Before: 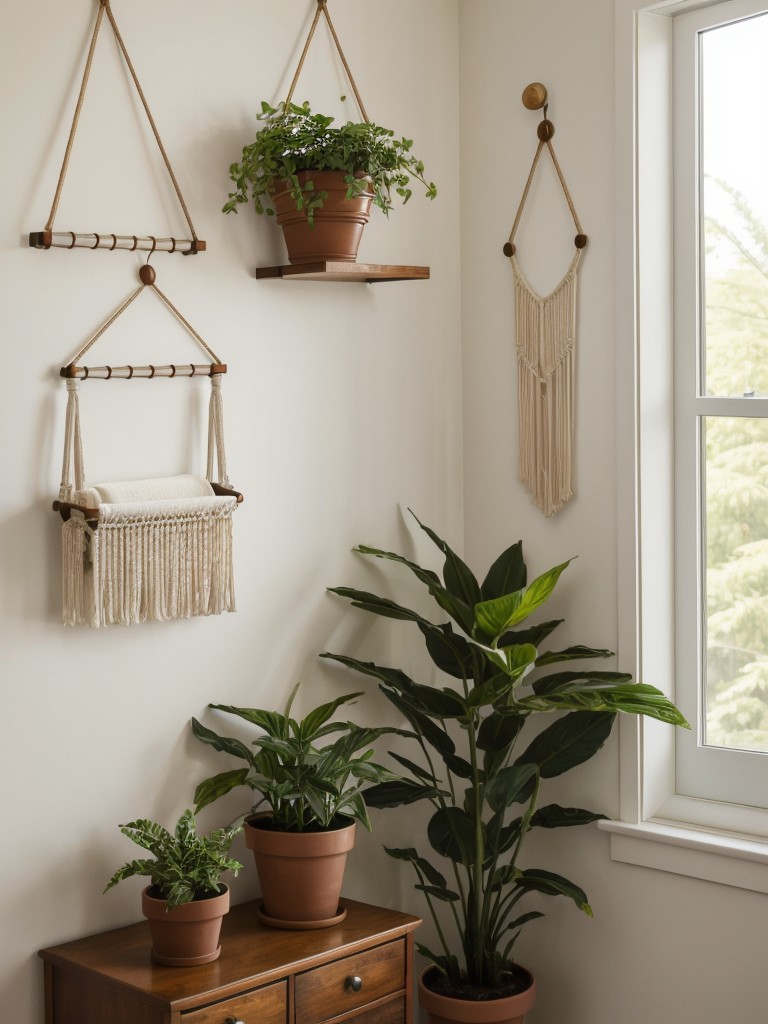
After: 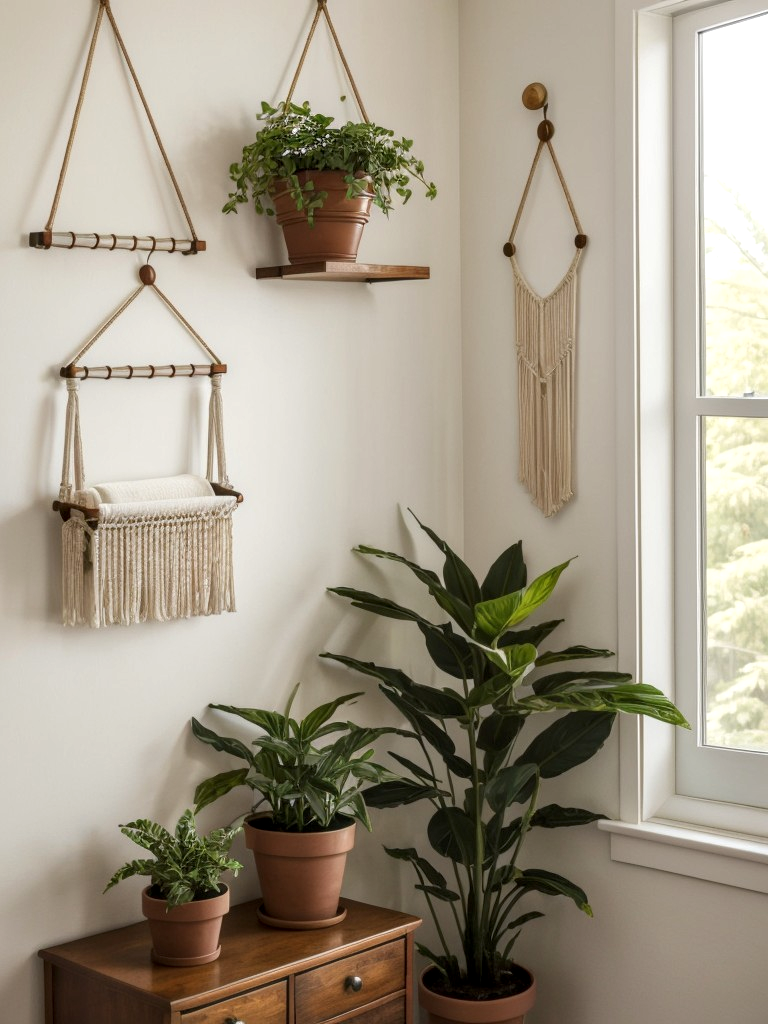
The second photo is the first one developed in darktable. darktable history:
exposure: exposure 0.131 EV, compensate highlight preservation false
local contrast: on, module defaults
